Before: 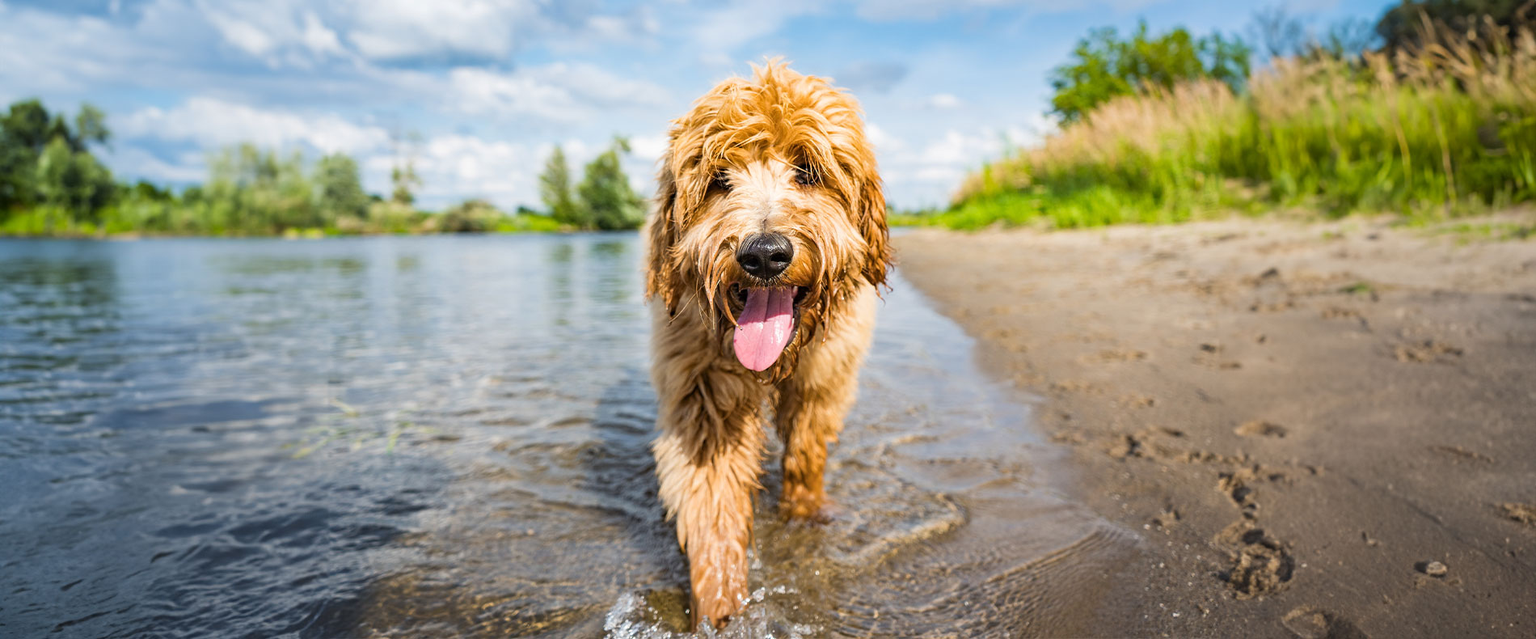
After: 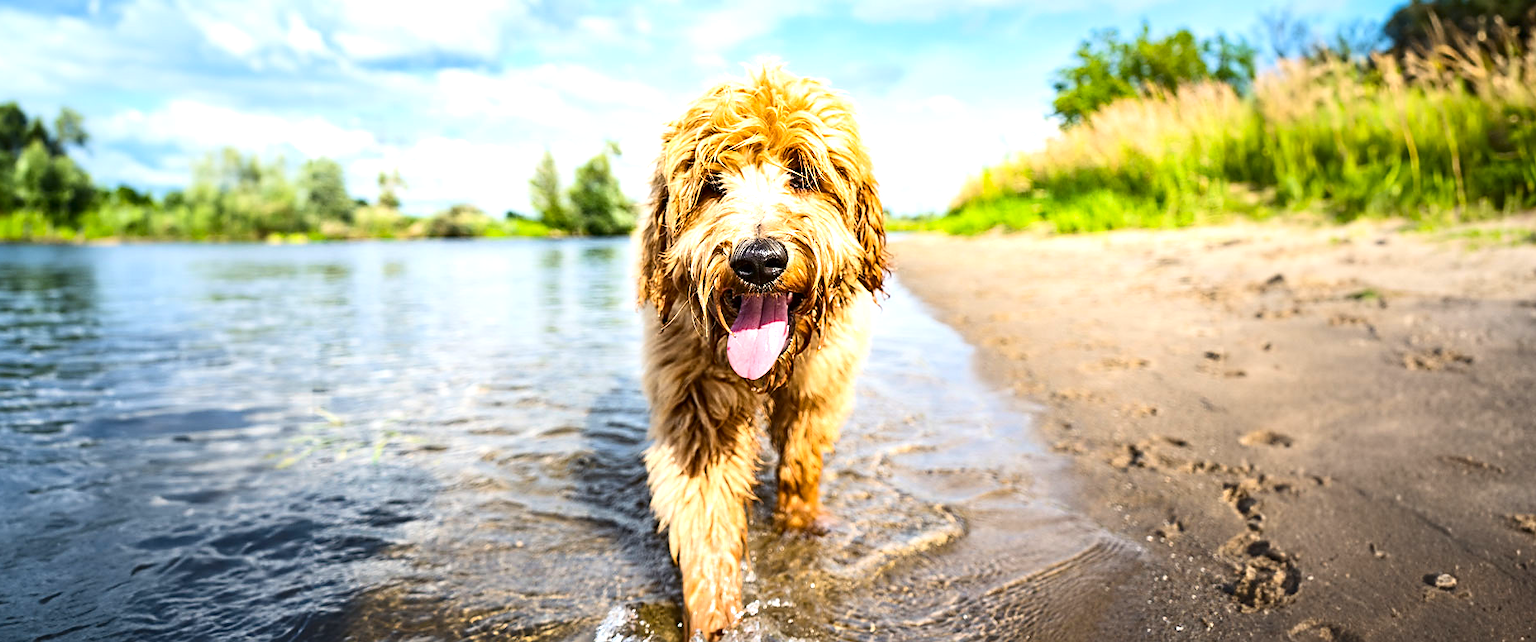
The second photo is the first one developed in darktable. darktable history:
exposure: exposure 0.728 EV, compensate highlight preservation false
crop and rotate: left 1.57%, right 0.632%, bottom 1.633%
sharpen: radius 1.906, amount 0.407, threshold 1.345
contrast brightness saturation: contrast 0.196, brightness -0.103, saturation 0.098
